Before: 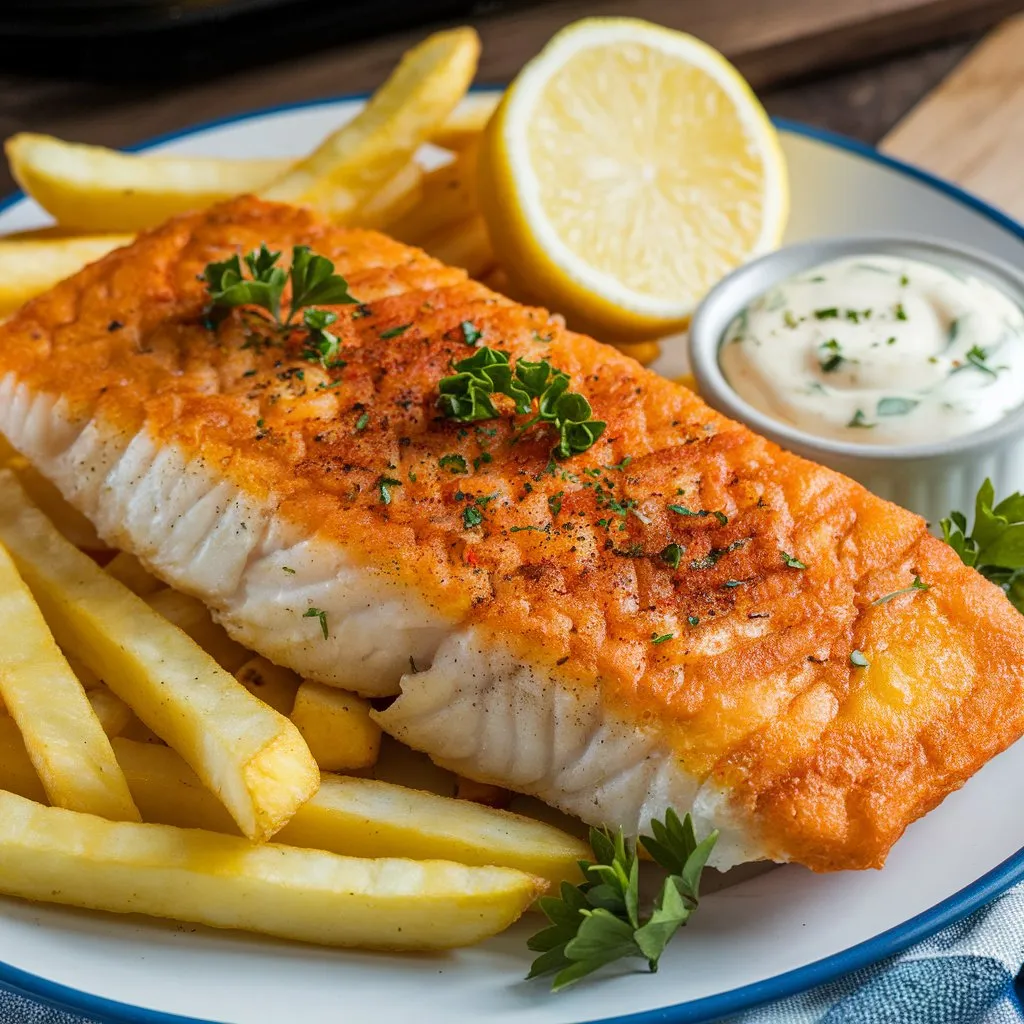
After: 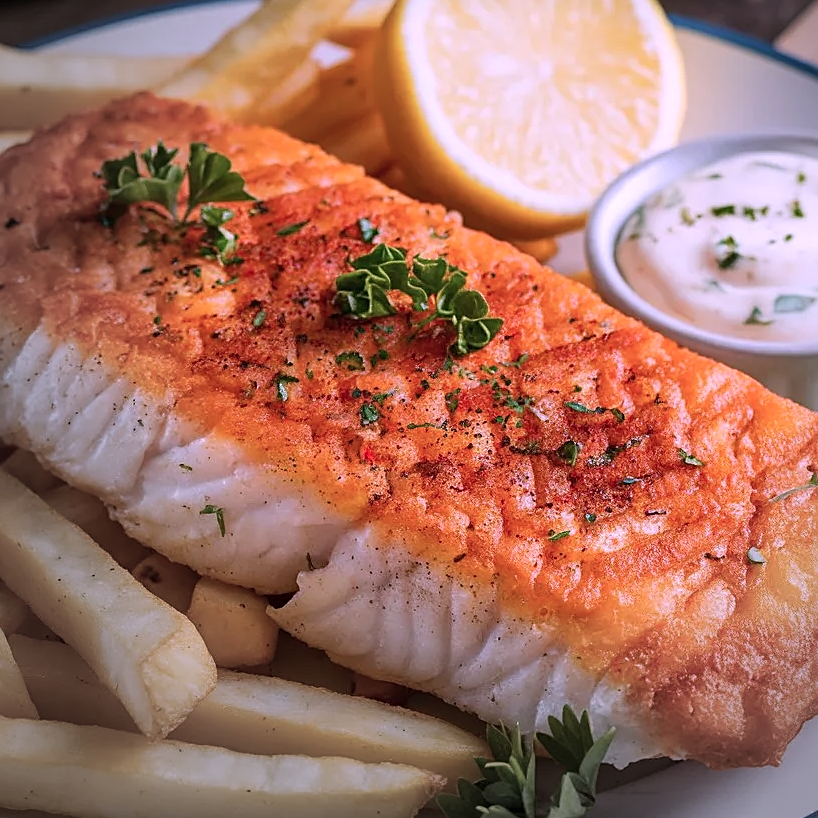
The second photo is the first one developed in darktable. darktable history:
sharpen: on, module defaults
crop and rotate: left 10.071%, top 10.071%, right 10.02%, bottom 10.02%
color correction: highlights a* 15.03, highlights b* -25.07
vignetting: fall-off start 73.57%, center (0.22, -0.235)
